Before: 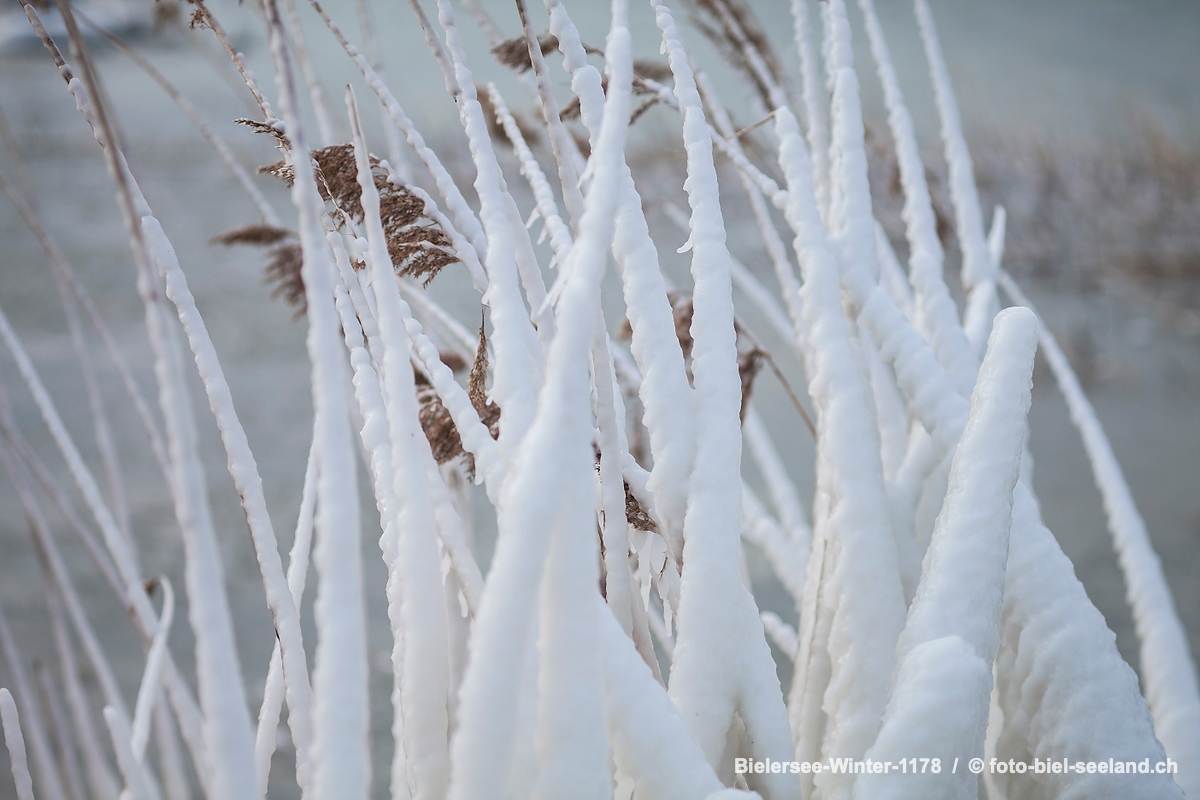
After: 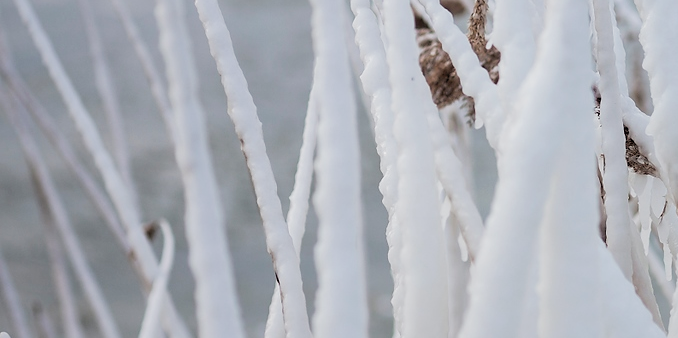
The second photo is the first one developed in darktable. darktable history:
crop: top 44.53%, right 43.469%, bottom 13.181%
filmic rgb: black relative exposure -5 EV, white relative exposure 3.5 EV, hardness 3.18, contrast 1.516, highlights saturation mix -48.94%
exposure: exposure 0.209 EV, compensate exposure bias true, compensate highlight preservation false
shadows and highlights: on, module defaults
